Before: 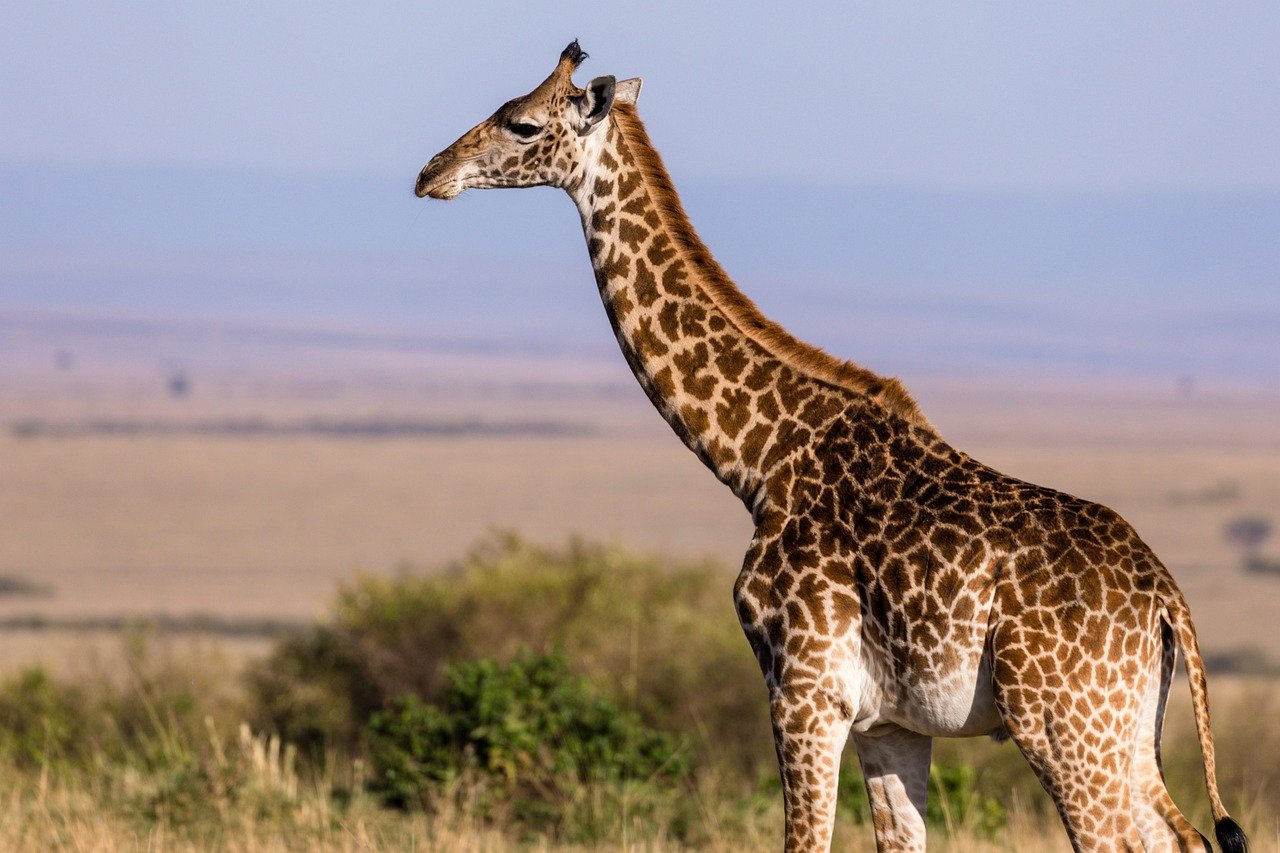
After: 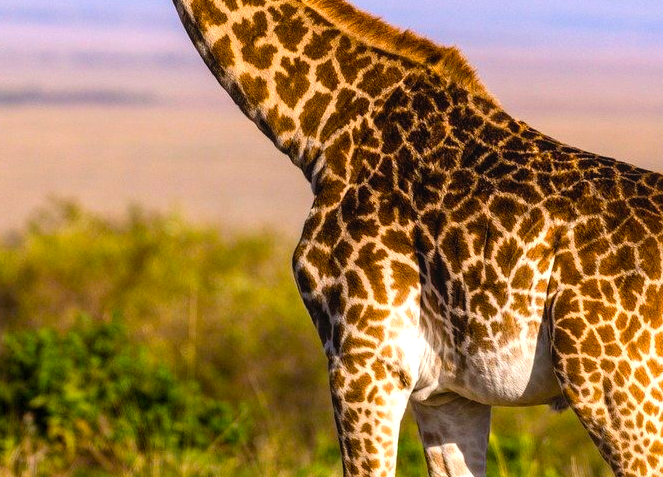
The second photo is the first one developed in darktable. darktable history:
levels: levels [0, 0.476, 0.951]
crop: left 34.479%, top 38.822%, right 13.718%, bottom 5.172%
local contrast: detail 110%
color balance rgb: perceptual saturation grading › global saturation 36%, perceptual brilliance grading › global brilliance 10%, global vibrance 20%
